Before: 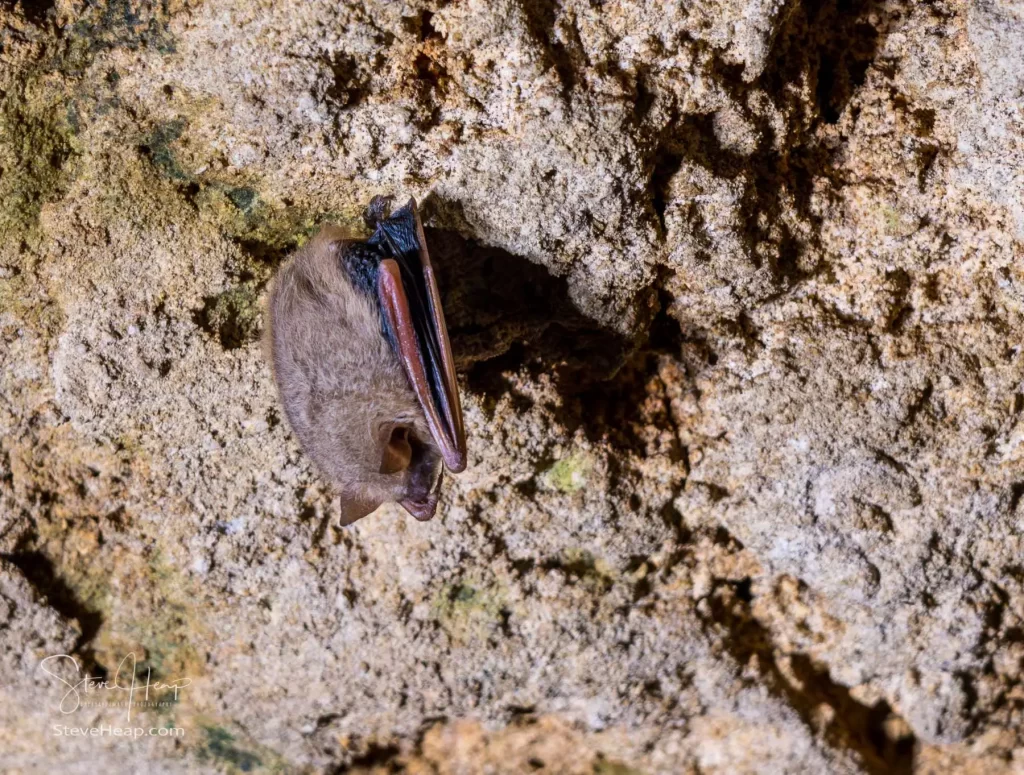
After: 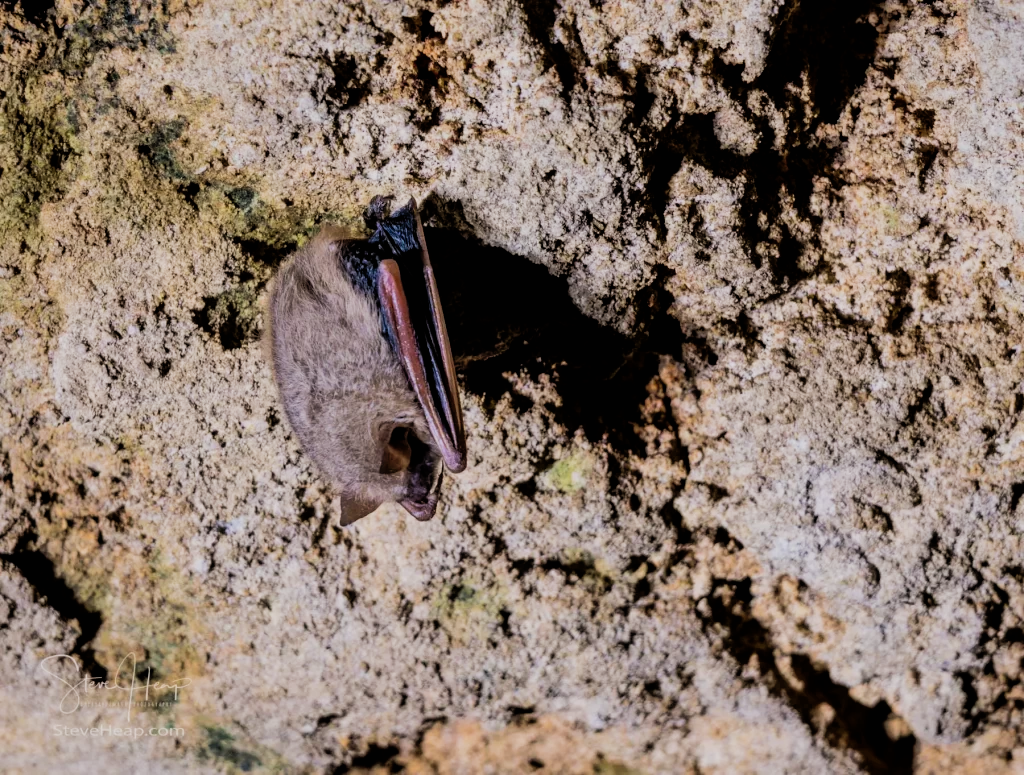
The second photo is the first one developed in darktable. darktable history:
filmic rgb: black relative exposure -5 EV, hardness 2.88, contrast 1.4, highlights saturation mix -30%
shadows and highlights: on, module defaults
